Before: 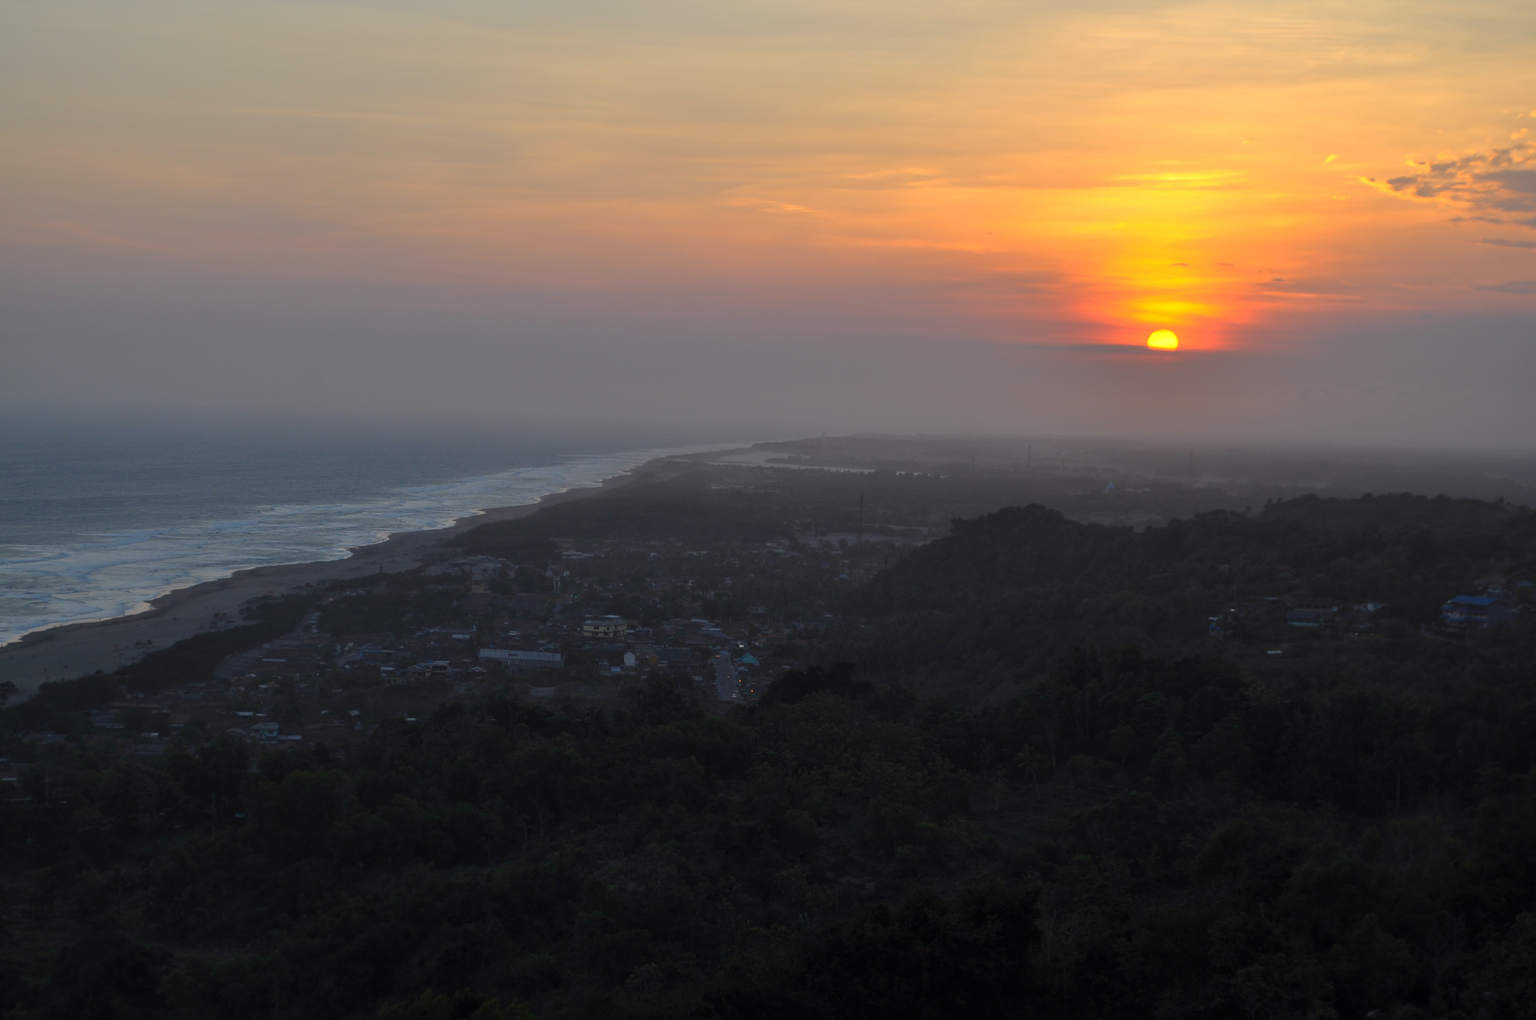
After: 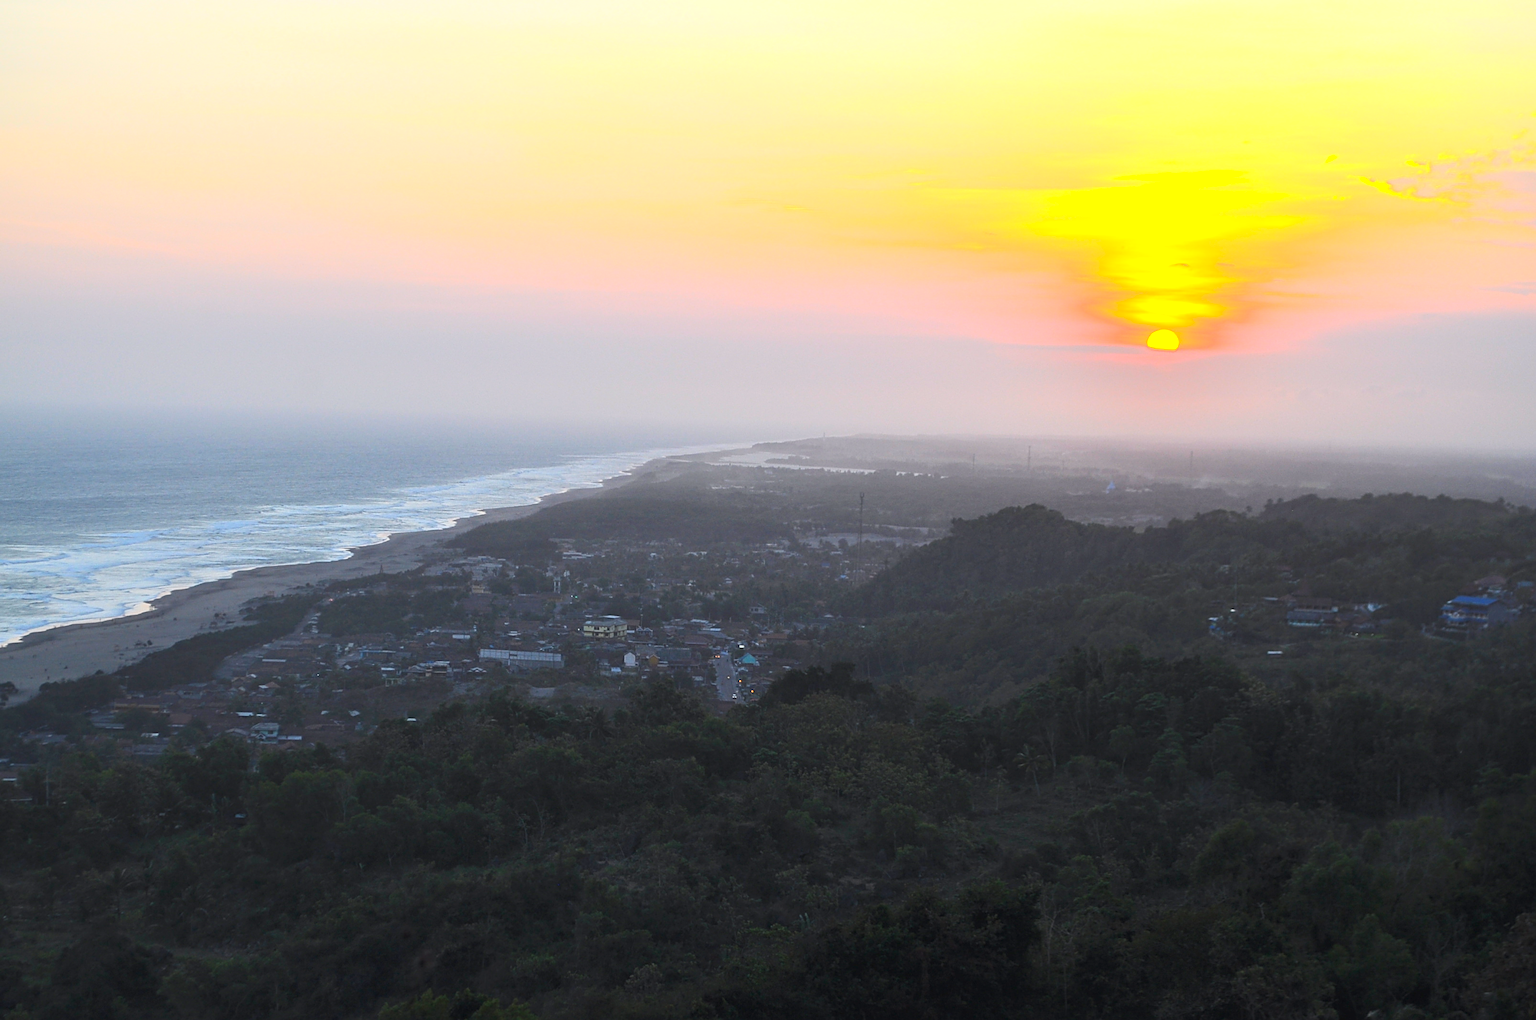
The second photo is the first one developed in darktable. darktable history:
exposure: black level correction 0, exposure 1.275 EV, compensate highlight preservation false
contrast brightness saturation: contrast 0.202, brightness 0.158, saturation 0.229
sharpen: radius 2.749
